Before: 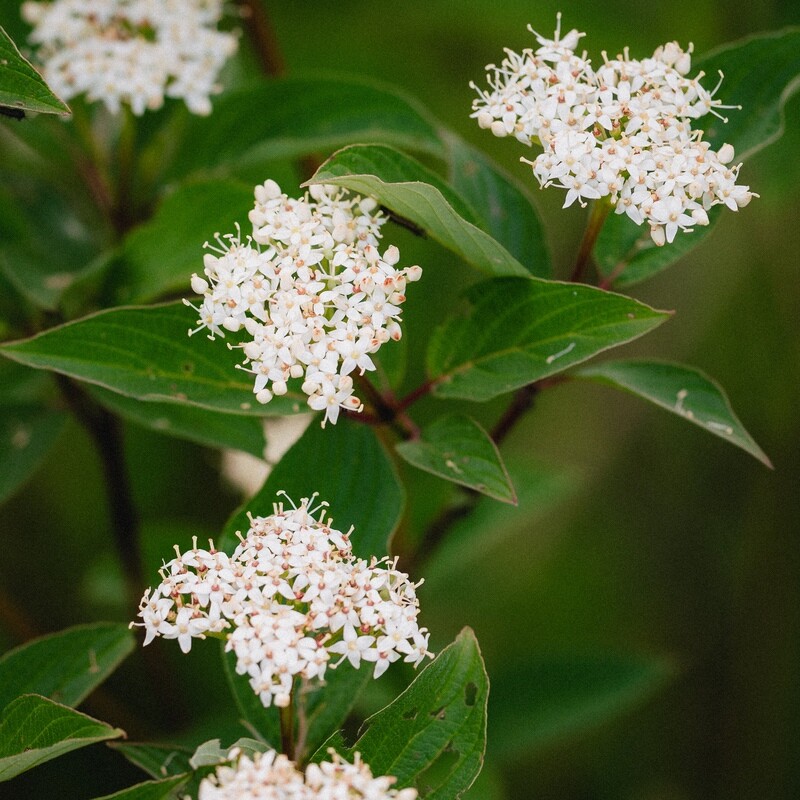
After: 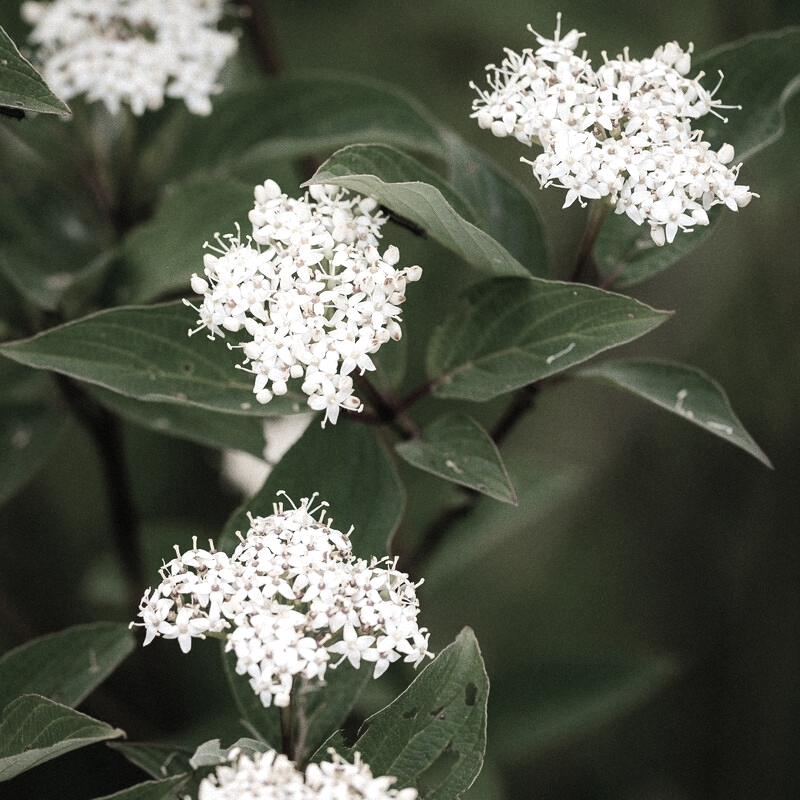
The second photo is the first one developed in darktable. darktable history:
tone equalizer: -8 EV -0.393 EV, -7 EV -0.411 EV, -6 EV -0.315 EV, -5 EV -0.26 EV, -3 EV 0.191 EV, -2 EV 0.327 EV, -1 EV 0.412 EV, +0 EV 0.444 EV, edges refinement/feathering 500, mask exposure compensation -1.57 EV, preserve details no
color zones: curves: ch1 [(0.238, 0.163) (0.476, 0.2) (0.733, 0.322) (0.848, 0.134)]
